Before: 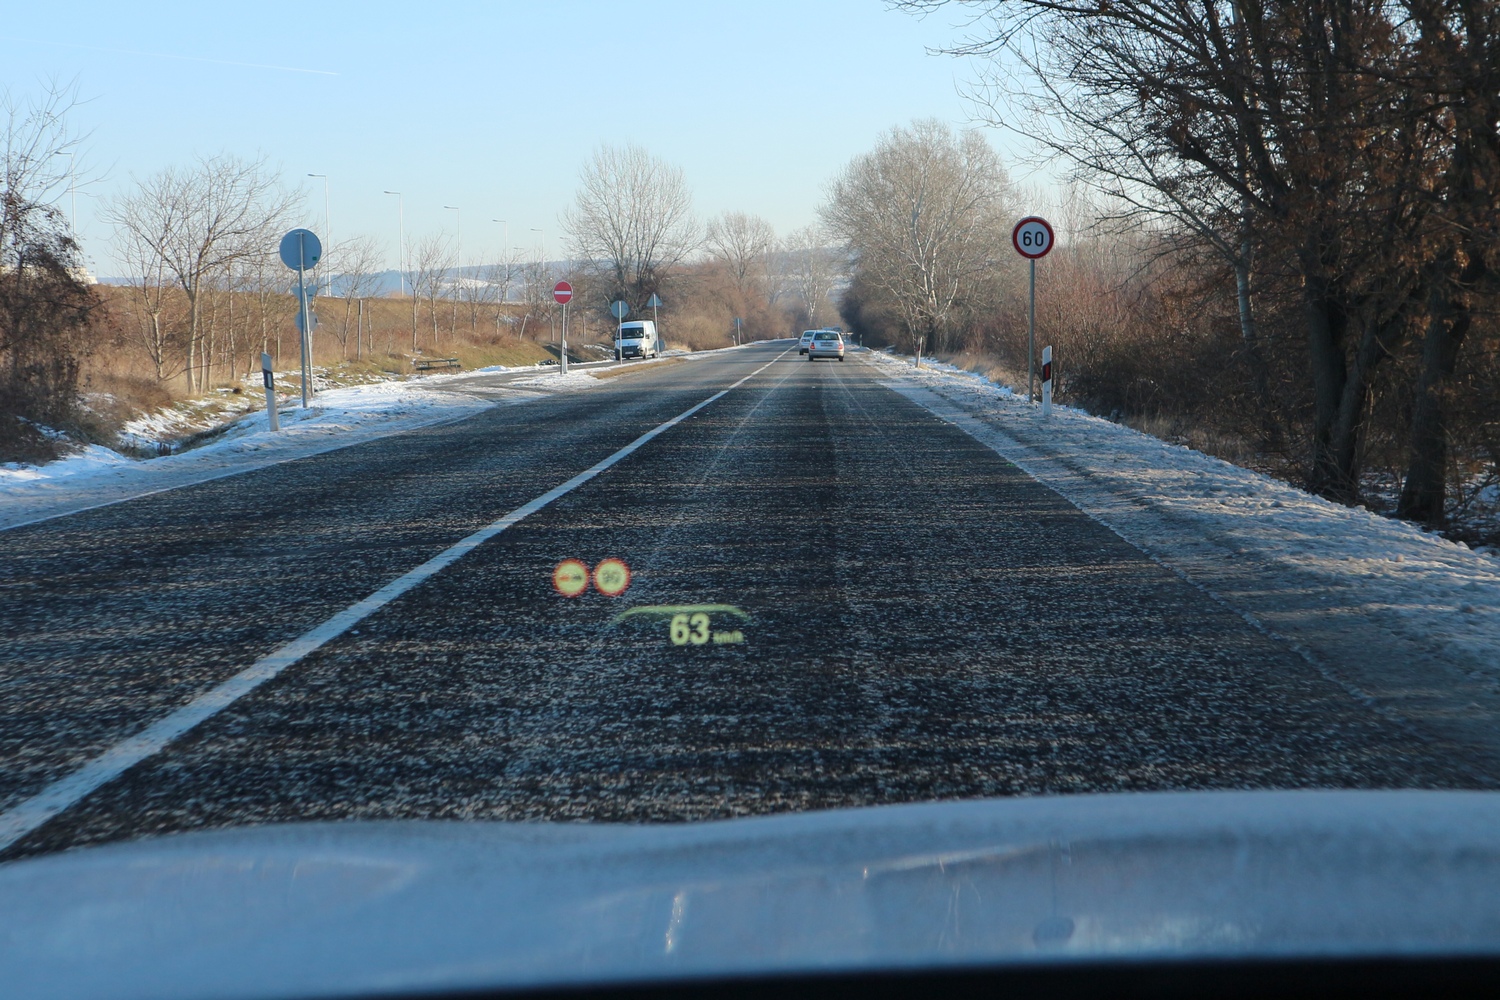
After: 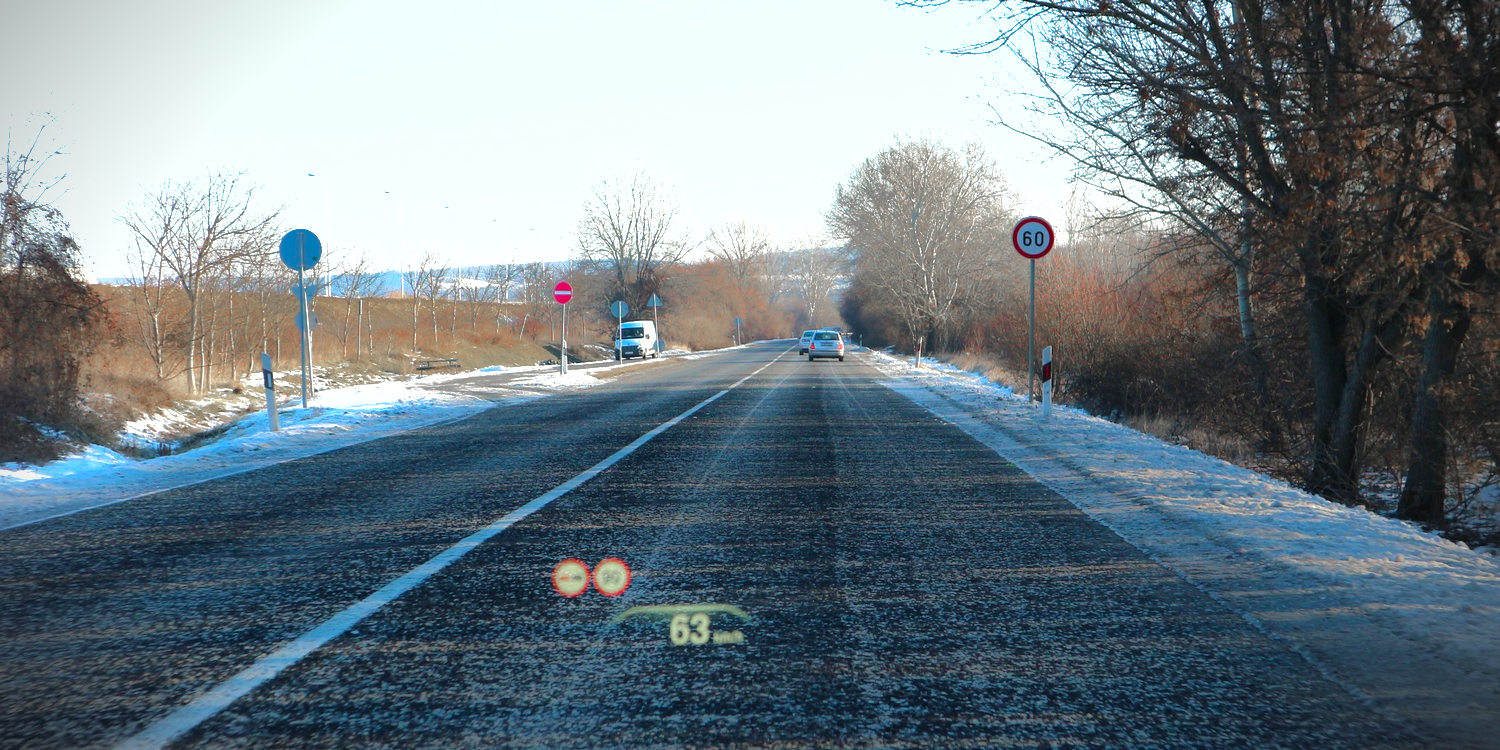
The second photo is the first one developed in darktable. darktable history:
vignetting: fall-off start 90.84%, fall-off radius 39.48%, width/height ratio 1.221, shape 1.3
color zones: curves: ch1 [(0, 0.708) (0.088, 0.648) (0.245, 0.187) (0.429, 0.326) (0.571, 0.498) (0.714, 0.5) (0.857, 0.5) (1, 0.708)]
velvia: strength 17.2%
color correction: highlights b* -0.056, saturation 1.32
shadows and highlights: shadows 61.1, highlights -59.76
crop: bottom 24.979%
tone equalizer: -8 EV -1.11 EV, -7 EV -1.02 EV, -6 EV -0.853 EV, -5 EV -0.618 EV, -3 EV 0.568 EV, -2 EV 0.896 EV, -1 EV 0.991 EV, +0 EV 1.07 EV, smoothing diameter 2.16%, edges refinement/feathering 15.77, mask exposure compensation -1.57 EV, filter diffusion 5
